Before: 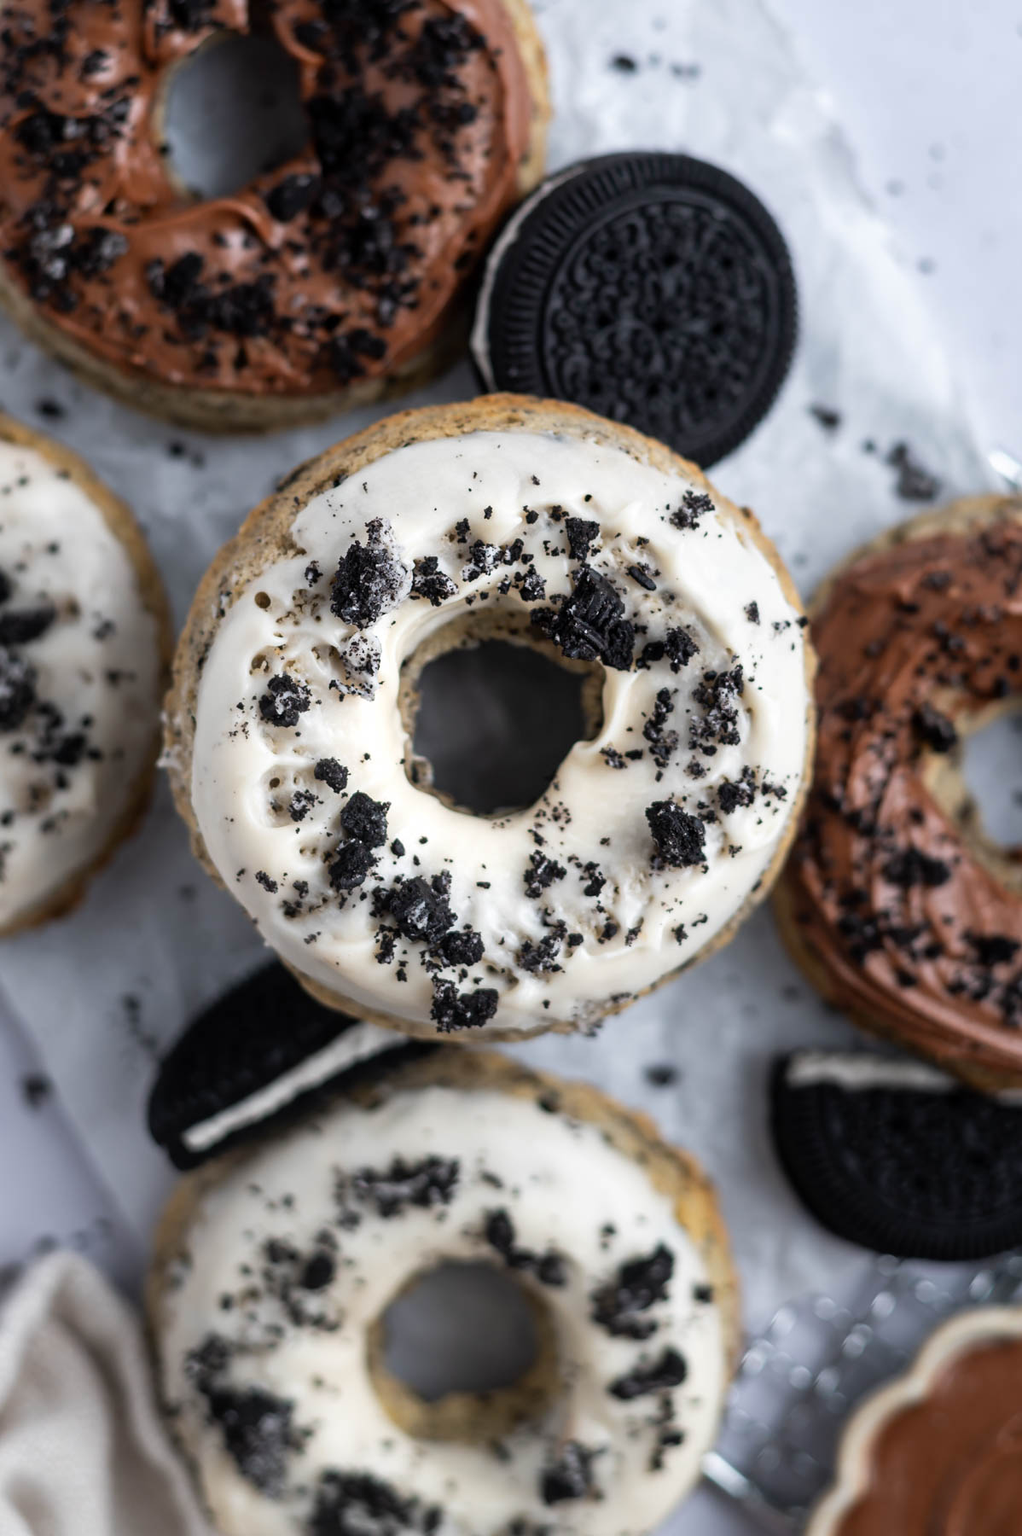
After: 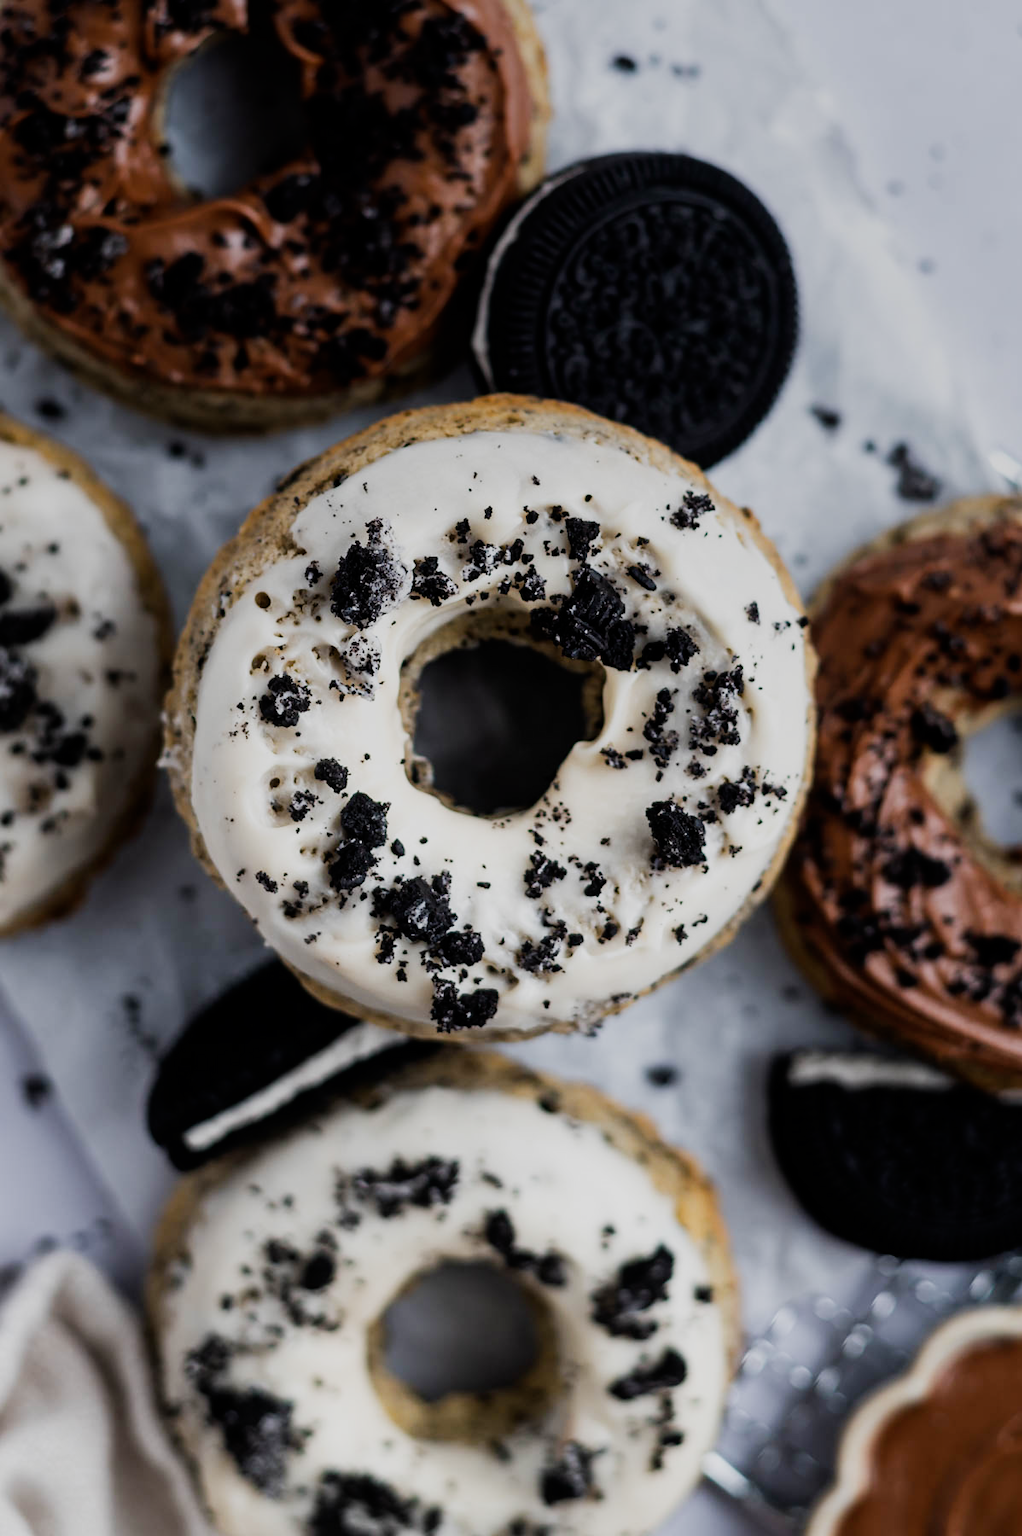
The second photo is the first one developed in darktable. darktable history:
contrast brightness saturation: saturation -0.05
graduated density: on, module defaults
sigmoid: on, module defaults
color balance: mode lift, gamma, gain (sRGB), lift [0.97, 1, 1, 1], gamma [1.03, 1, 1, 1]
